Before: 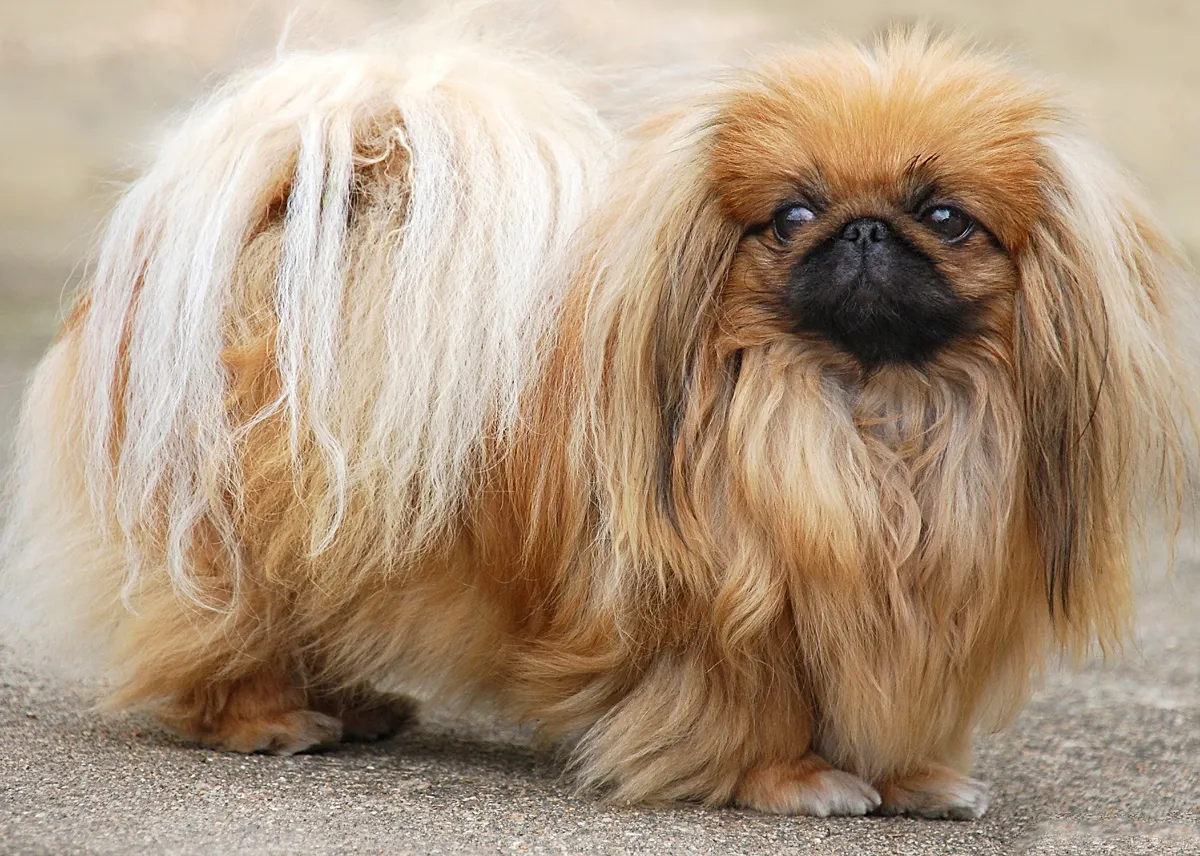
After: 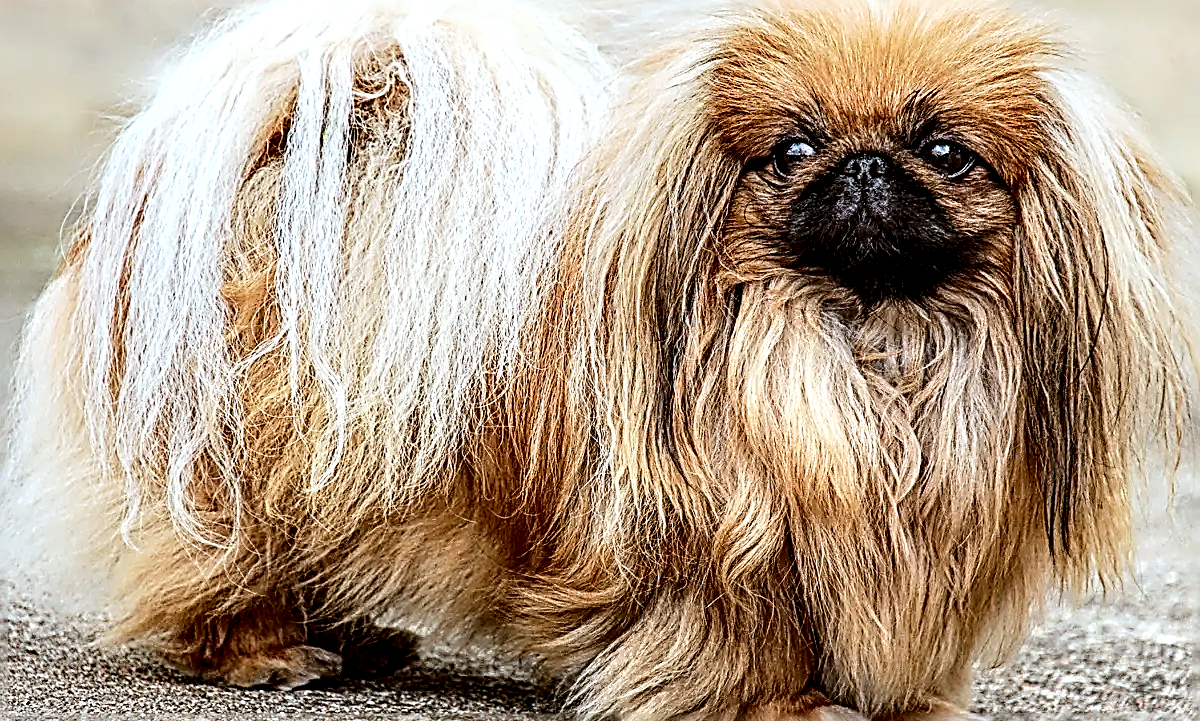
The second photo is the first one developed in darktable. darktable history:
color correction: highlights a* -3.52, highlights b* -6.97, shadows a* 3.02, shadows b* 5.46
exposure: exposure -0.043 EV, compensate exposure bias true, compensate highlight preservation false
crop: top 7.611%, bottom 8.07%
sharpen: radius 3.167, amount 1.735
tone curve: curves: ch0 [(0, 0) (0.071, 0.06) (0.253, 0.242) (0.437, 0.498) (0.55, 0.644) (0.657, 0.749) (0.823, 0.876) (1, 0.99)]; ch1 [(0, 0) (0.346, 0.307) (0.408, 0.369) (0.453, 0.457) (0.476, 0.489) (0.502, 0.493) (0.521, 0.515) (0.537, 0.531) (0.612, 0.641) (0.676, 0.728) (1, 1)]; ch2 [(0, 0) (0.346, 0.34) (0.434, 0.46) (0.485, 0.494) (0.5, 0.494) (0.511, 0.504) (0.537, 0.551) (0.579, 0.599) (0.625, 0.686) (1, 1)], color space Lab, linked channels, preserve colors none
local contrast: highlights 81%, shadows 58%, detail 173%, midtone range 0.597
